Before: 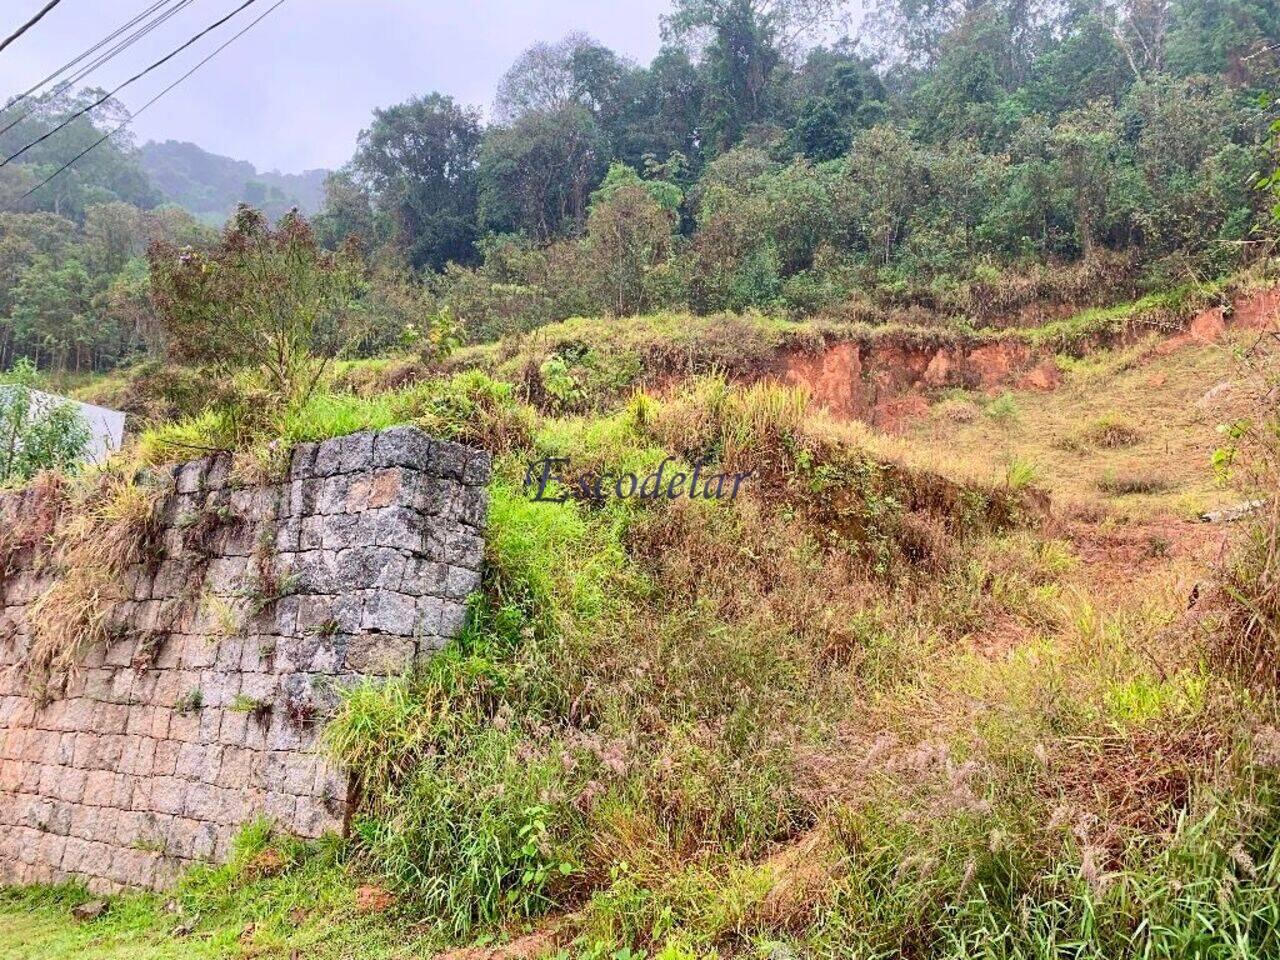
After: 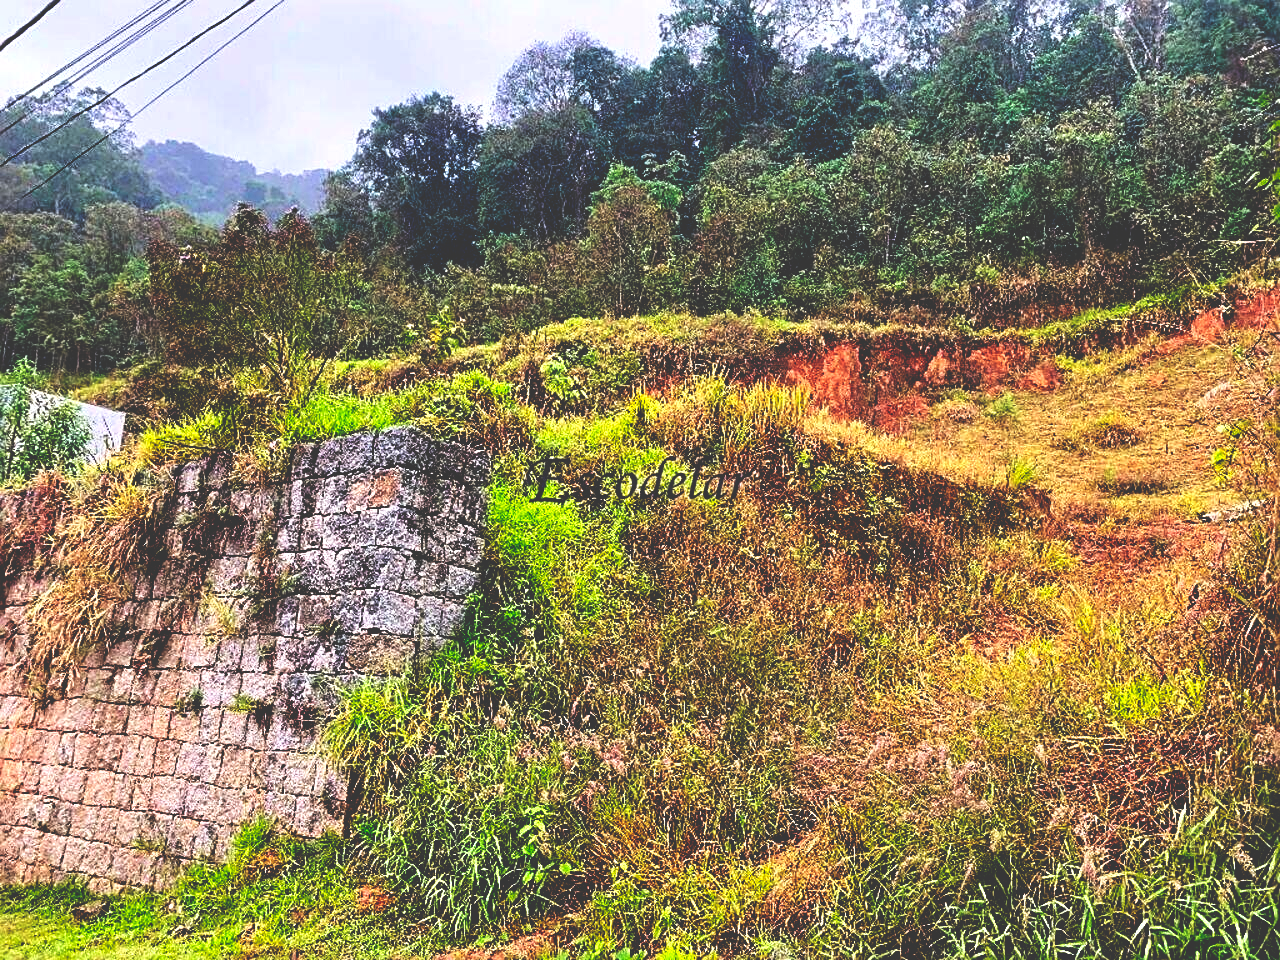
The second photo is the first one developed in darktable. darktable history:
base curve: curves: ch0 [(0, 0.036) (0.083, 0.04) (0.804, 1)], preserve colors none
sharpen: on, module defaults
